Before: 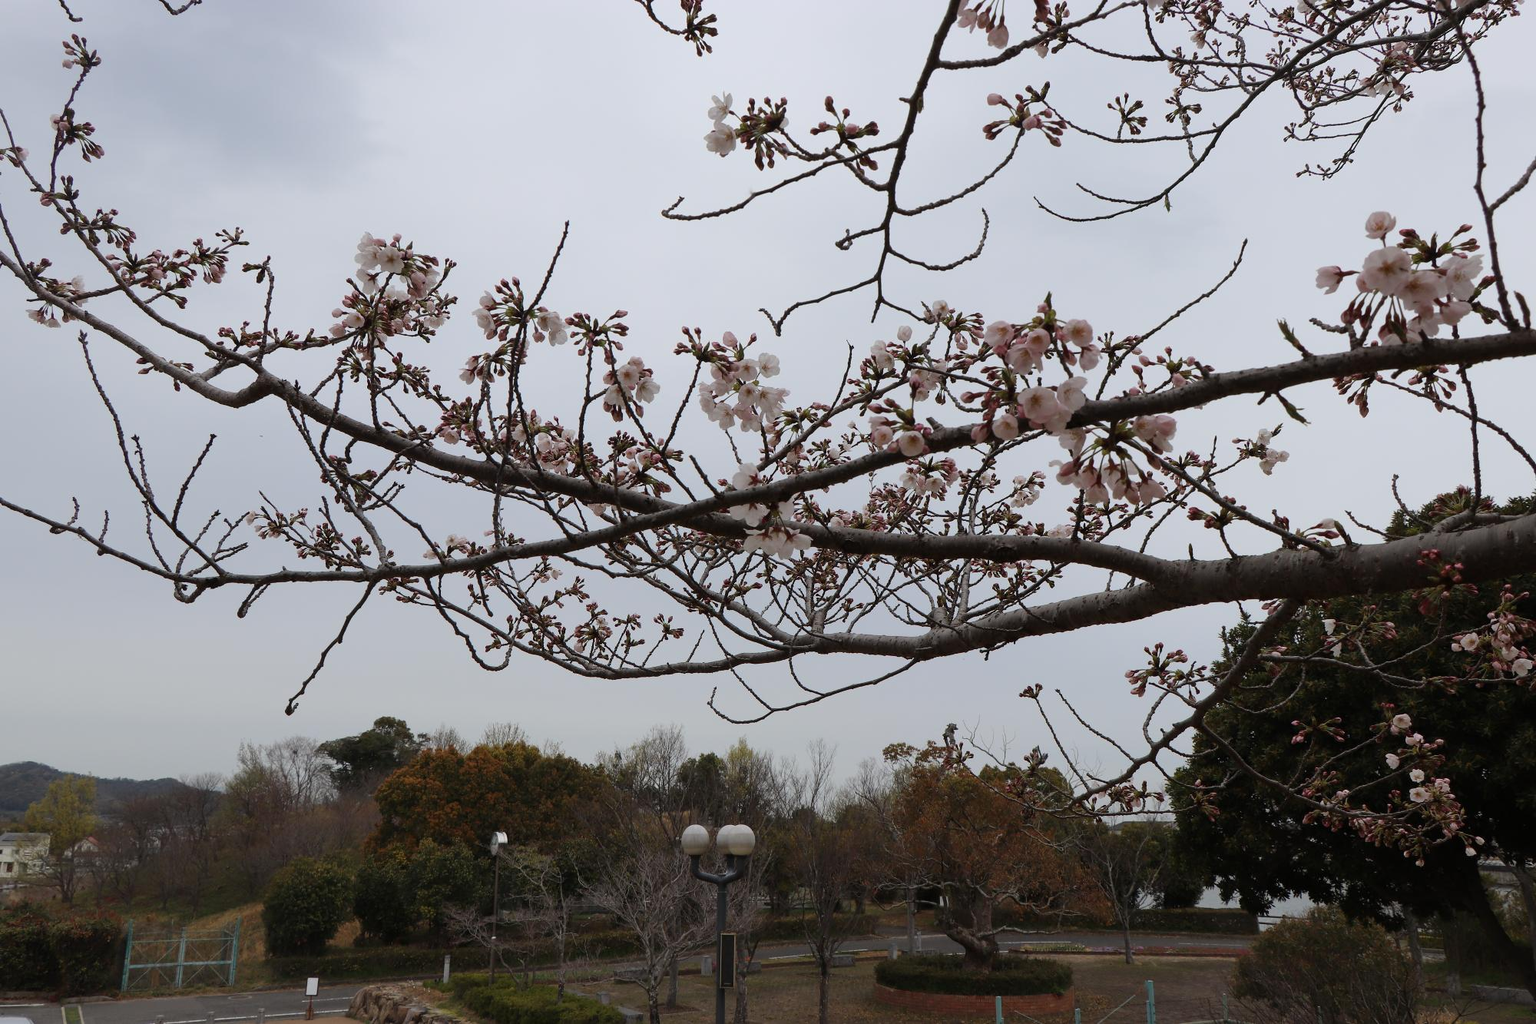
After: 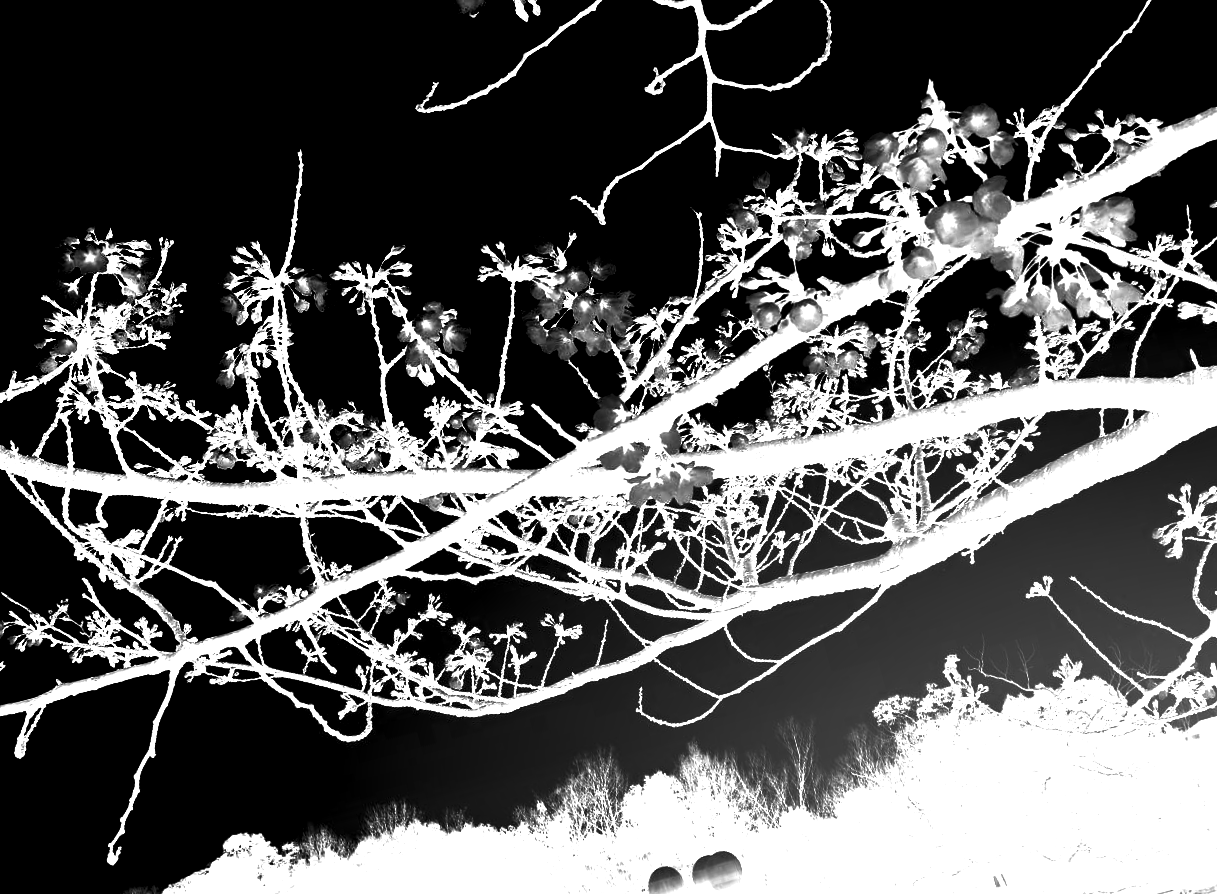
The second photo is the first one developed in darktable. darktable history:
white balance: red 4.26, blue 1.802
crop and rotate: left 14.385%, right 18.948%
rgb levels: levels [[0.029, 0.461, 0.922], [0, 0.5, 1], [0, 0.5, 1]]
bloom: size 70%, threshold 25%, strength 70%
local contrast: on, module defaults
color zones: curves: ch0 [(0.002, 0.589) (0.107, 0.484) (0.146, 0.249) (0.217, 0.352) (0.309, 0.525) (0.39, 0.404) (0.455, 0.169) (0.597, 0.055) (0.724, 0.212) (0.775, 0.691) (0.869, 0.571) (1, 0.587)]; ch1 [(0, 0) (0.143, 0) (0.286, 0) (0.429, 0) (0.571, 0) (0.714, 0) (0.857, 0)]
rotate and perspective: rotation -14.8°, crop left 0.1, crop right 0.903, crop top 0.25, crop bottom 0.748
